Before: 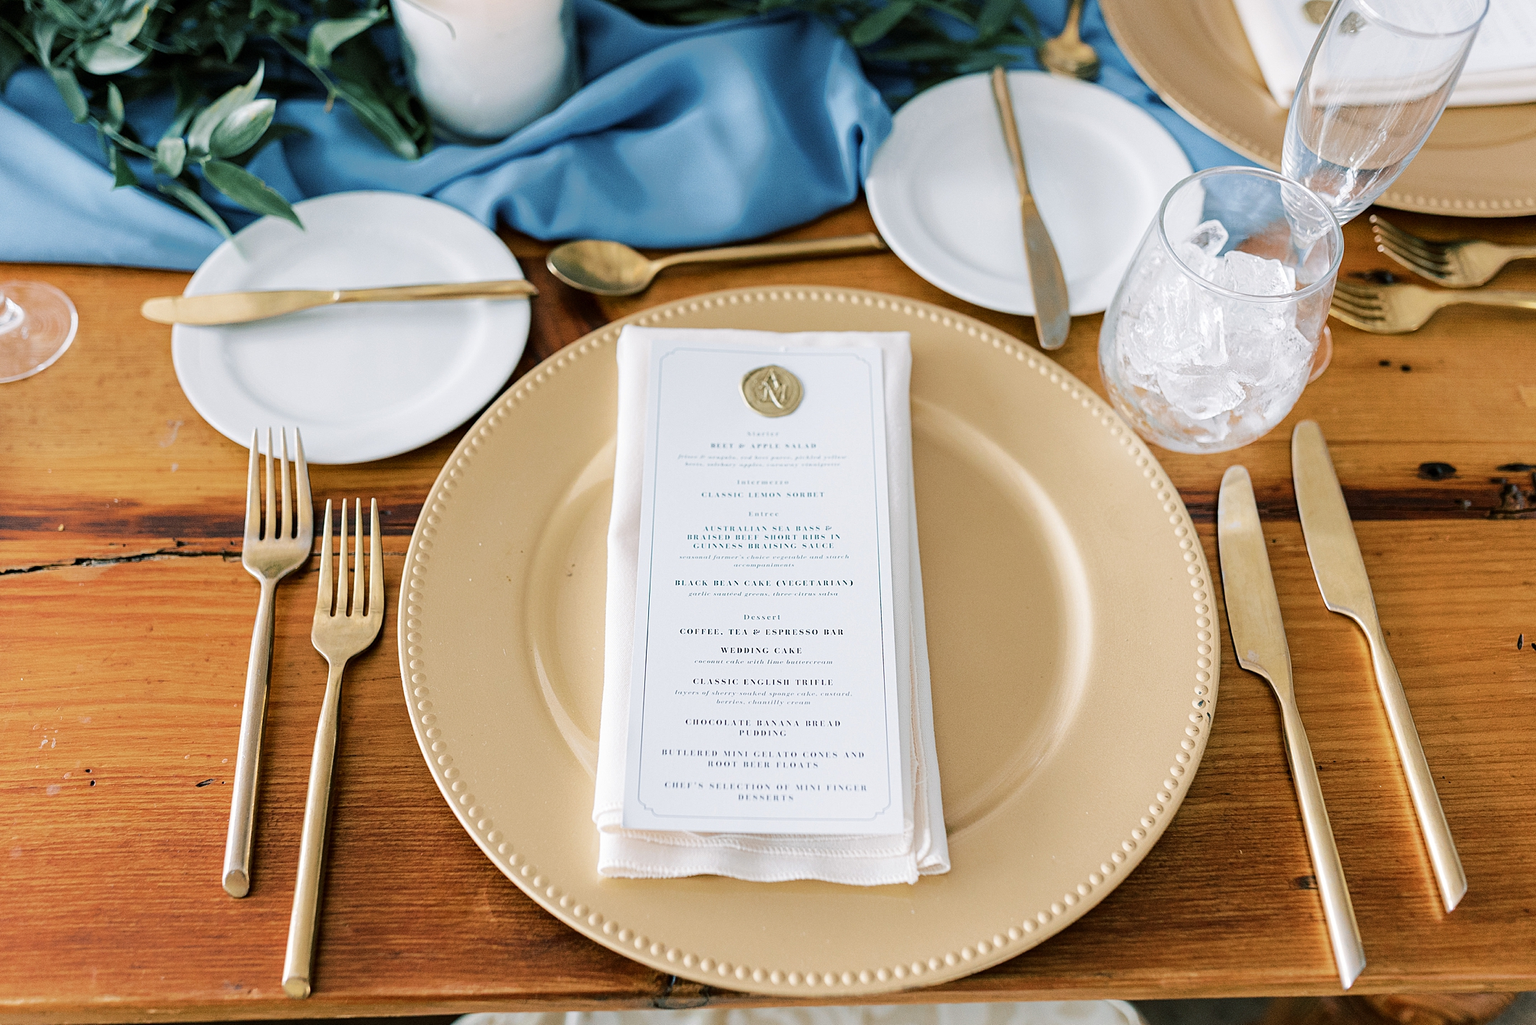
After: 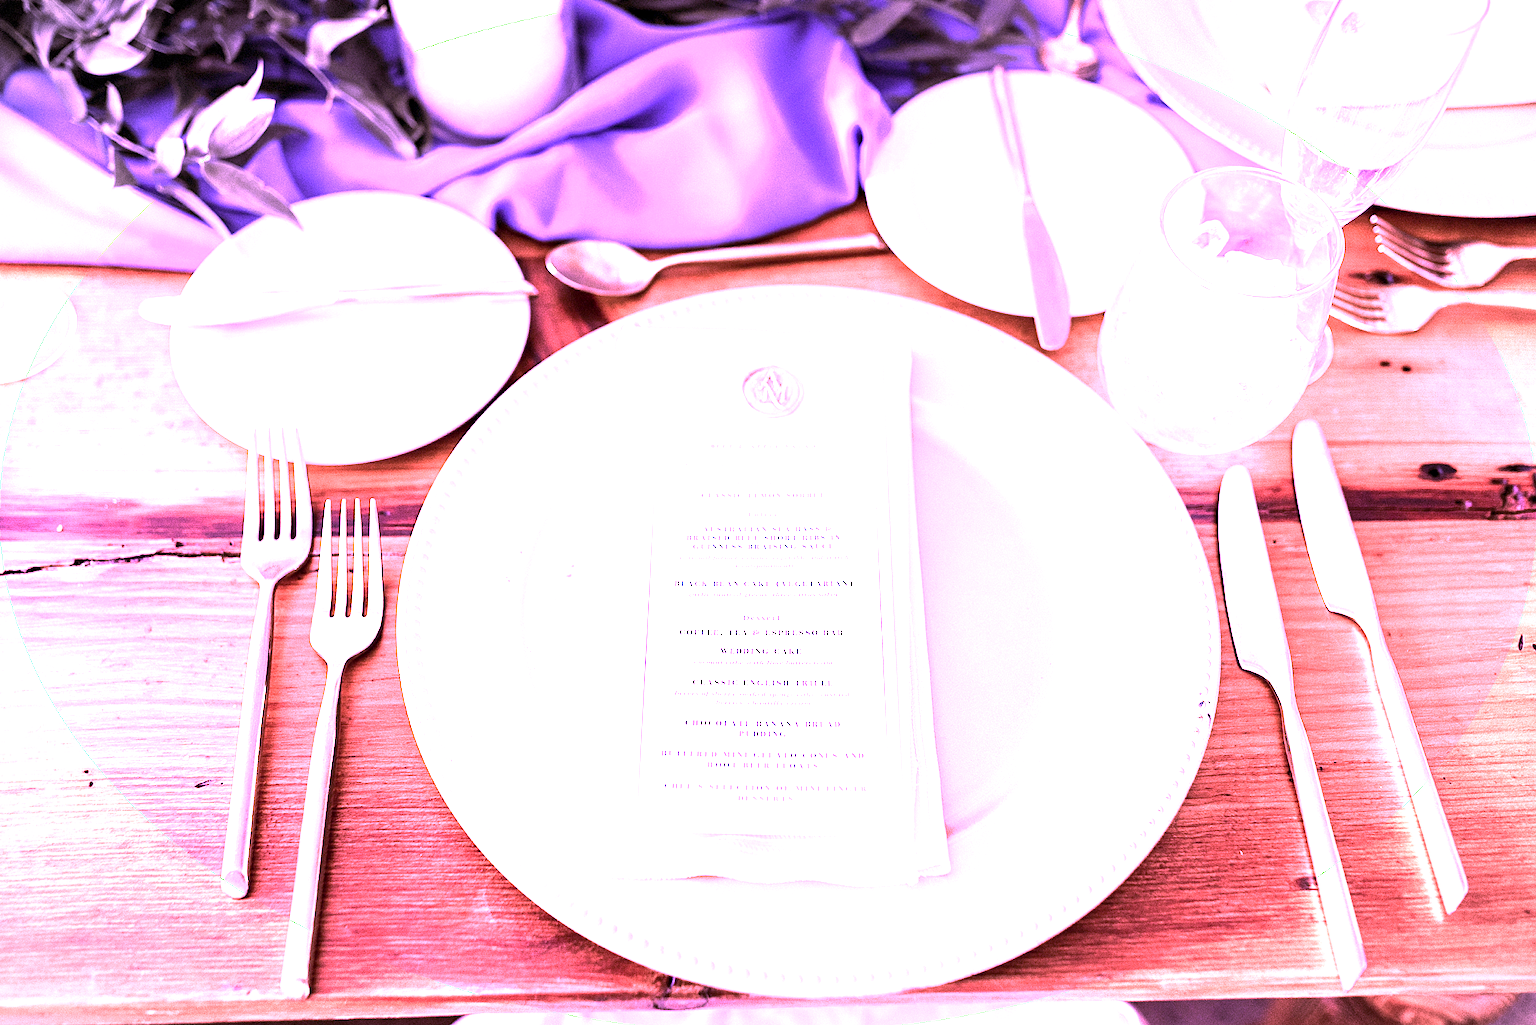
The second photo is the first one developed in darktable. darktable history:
crop and rotate: left 0.126%
exposure: black level correction 0.001, exposure 1.822 EV, compensate exposure bias true, compensate highlight preservation false
white balance: red 1.042, blue 1.17
color calibration: illuminant custom, x 0.261, y 0.521, temperature 7054.11 K
color zones: curves: ch0 [(0, 0.558) (0.143, 0.559) (0.286, 0.529) (0.429, 0.505) (0.571, 0.5) (0.714, 0.5) (0.857, 0.5) (1, 0.558)]; ch1 [(0, 0.469) (0.01, 0.469) (0.12, 0.446) (0.248, 0.469) (0.5, 0.5) (0.748, 0.5) (0.99, 0.469) (1, 0.469)]
vignetting: fall-off start 100%, brightness -0.406, saturation -0.3, width/height ratio 1.324, dithering 8-bit output, unbound false
